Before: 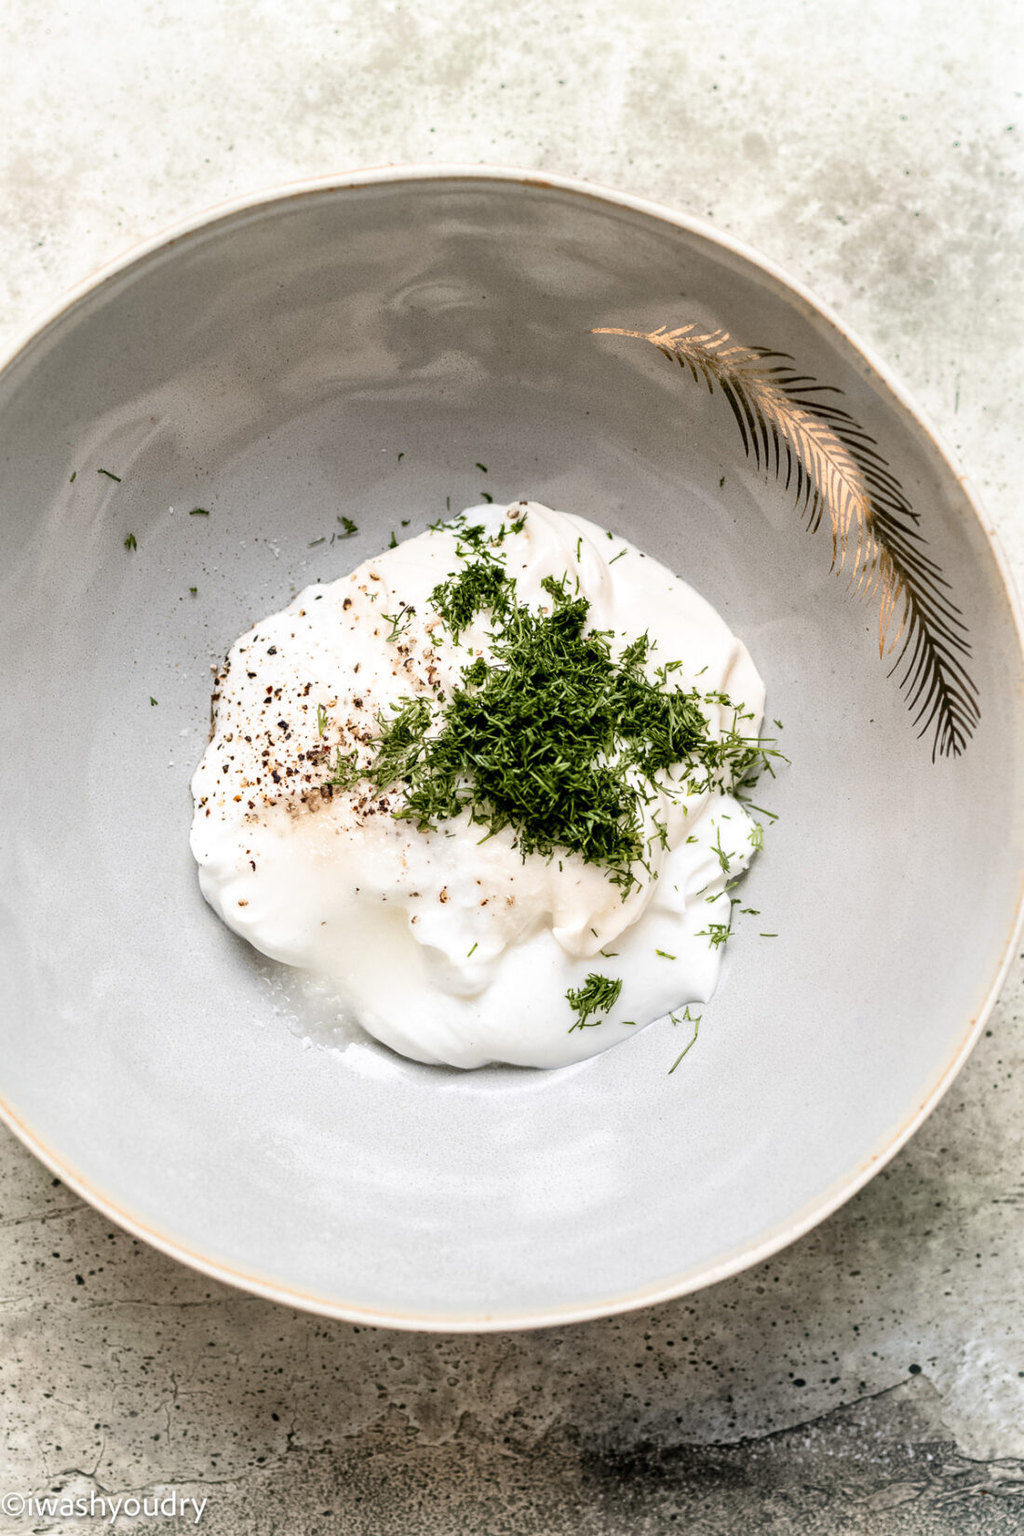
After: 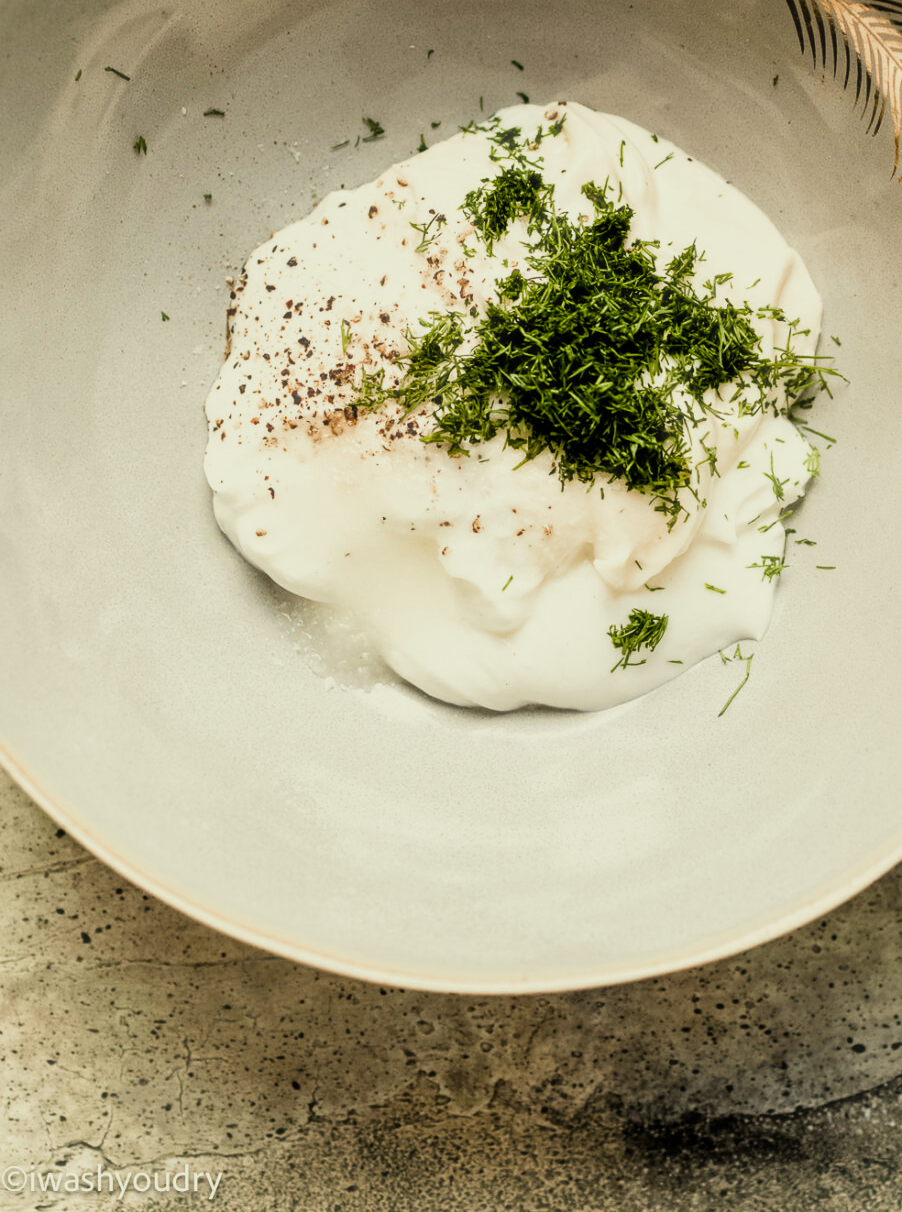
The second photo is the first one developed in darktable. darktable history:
filmic rgb: middle gray luminance 21.73%, black relative exposure -14 EV, white relative exposure 2.96 EV, threshold 6 EV, target black luminance 0%, hardness 8.81, latitude 59.69%, contrast 1.208, highlights saturation mix 5%, shadows ↔ highlights balance 41.6%, add noise in highlights 0, color science v3 (2019), use custom middle-gray values true, iterations of high-quality reconstruction 0, contrast in highlights soft, enable highlight reconstruction true
color balance rgb: linear chroma grading › global chroma 13.3%, global vibrance 41.49%
crop: top 26.531%, right 17.959%
haze removal: strength -0.1, adaptive false
color correction: highlights a* -4.28, highlights b* 6.53
exposure: compensate highlight preservation false
white balance: red 1.045, blue 0.932
